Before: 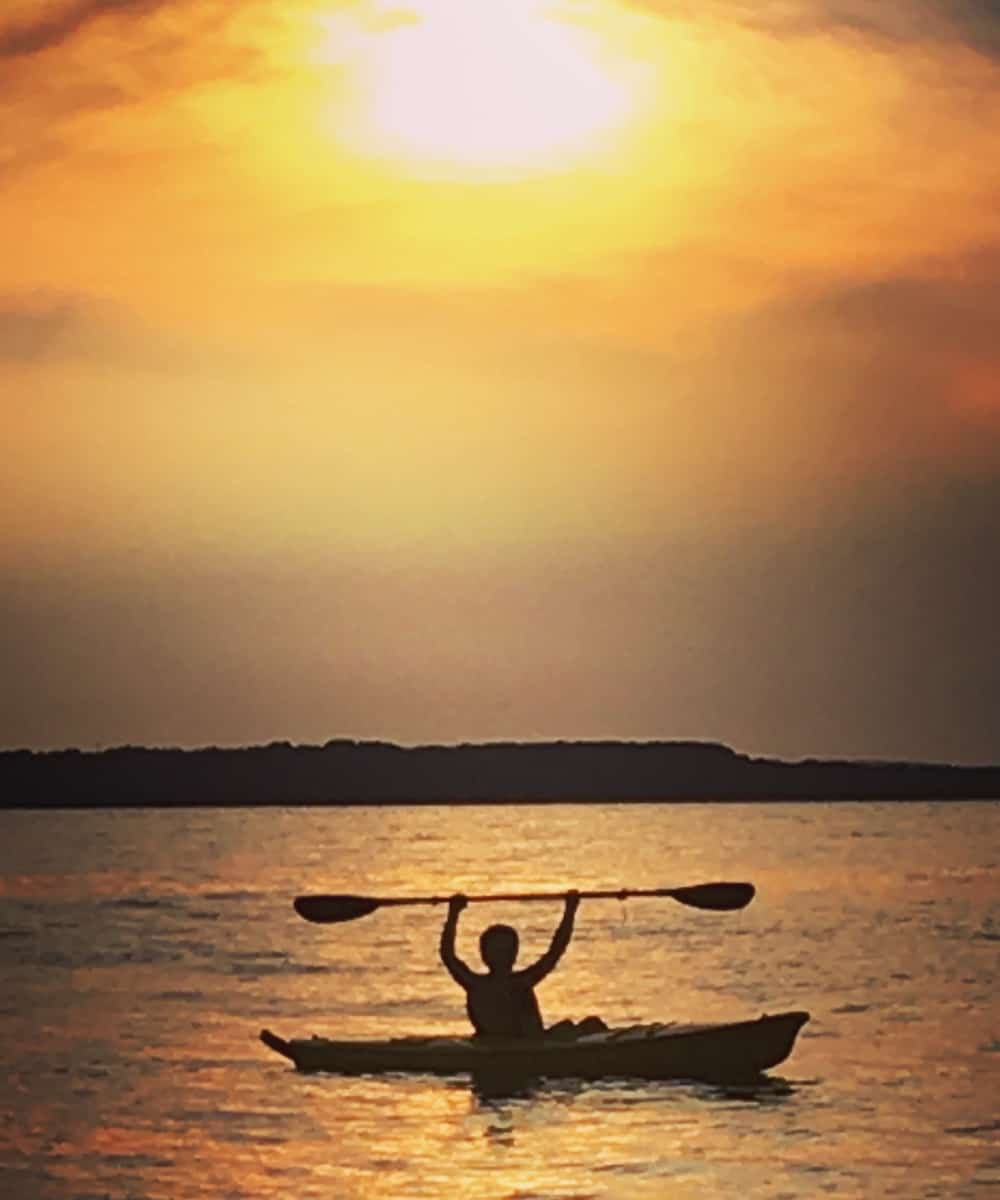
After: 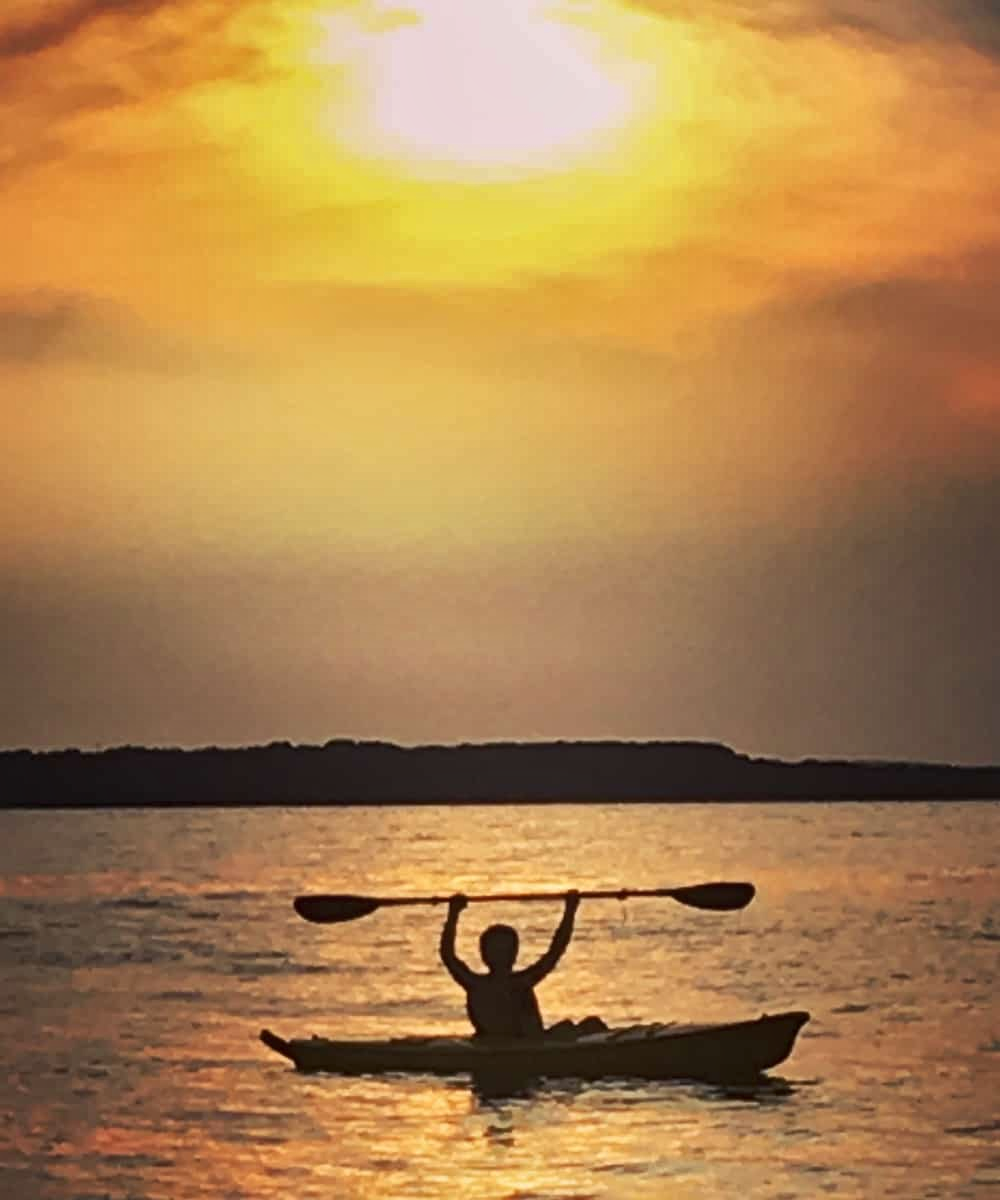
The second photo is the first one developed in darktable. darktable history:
local contrast: mode bilateral grid, contrast 25, coarseness 50, detail 123%, midtone range 0.2
shadows and highlights: white point adjustment 1, soften with gaussian
